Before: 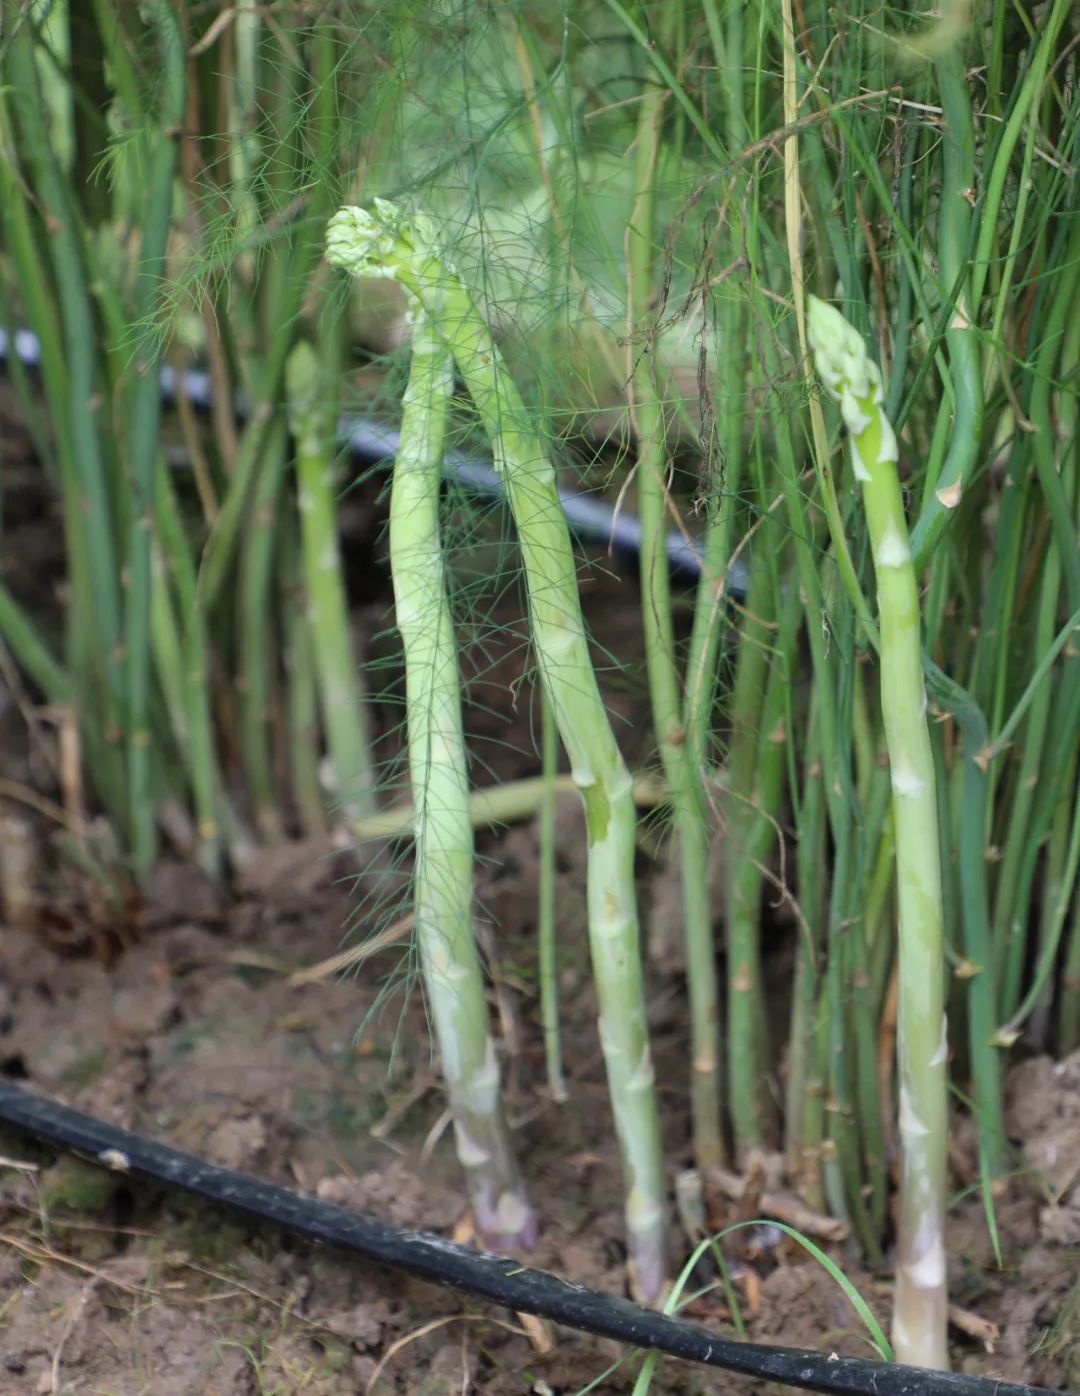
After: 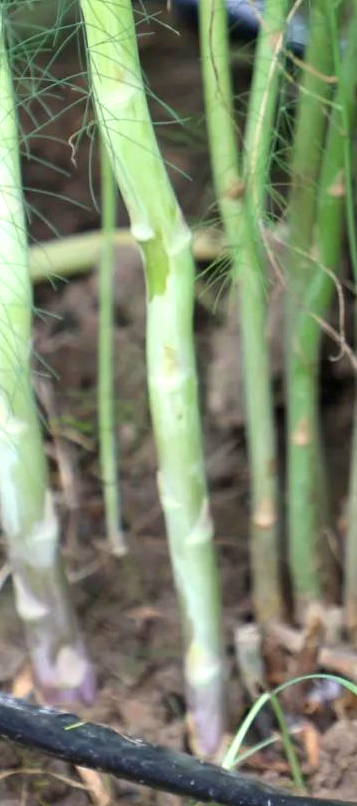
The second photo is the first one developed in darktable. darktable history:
exposure: black level correction 0.001, exposure 0.675 EV, compensate highlight preservation false
crop: left 40.878%, top 39.176%, right 25.993%, bottom 3.081%
